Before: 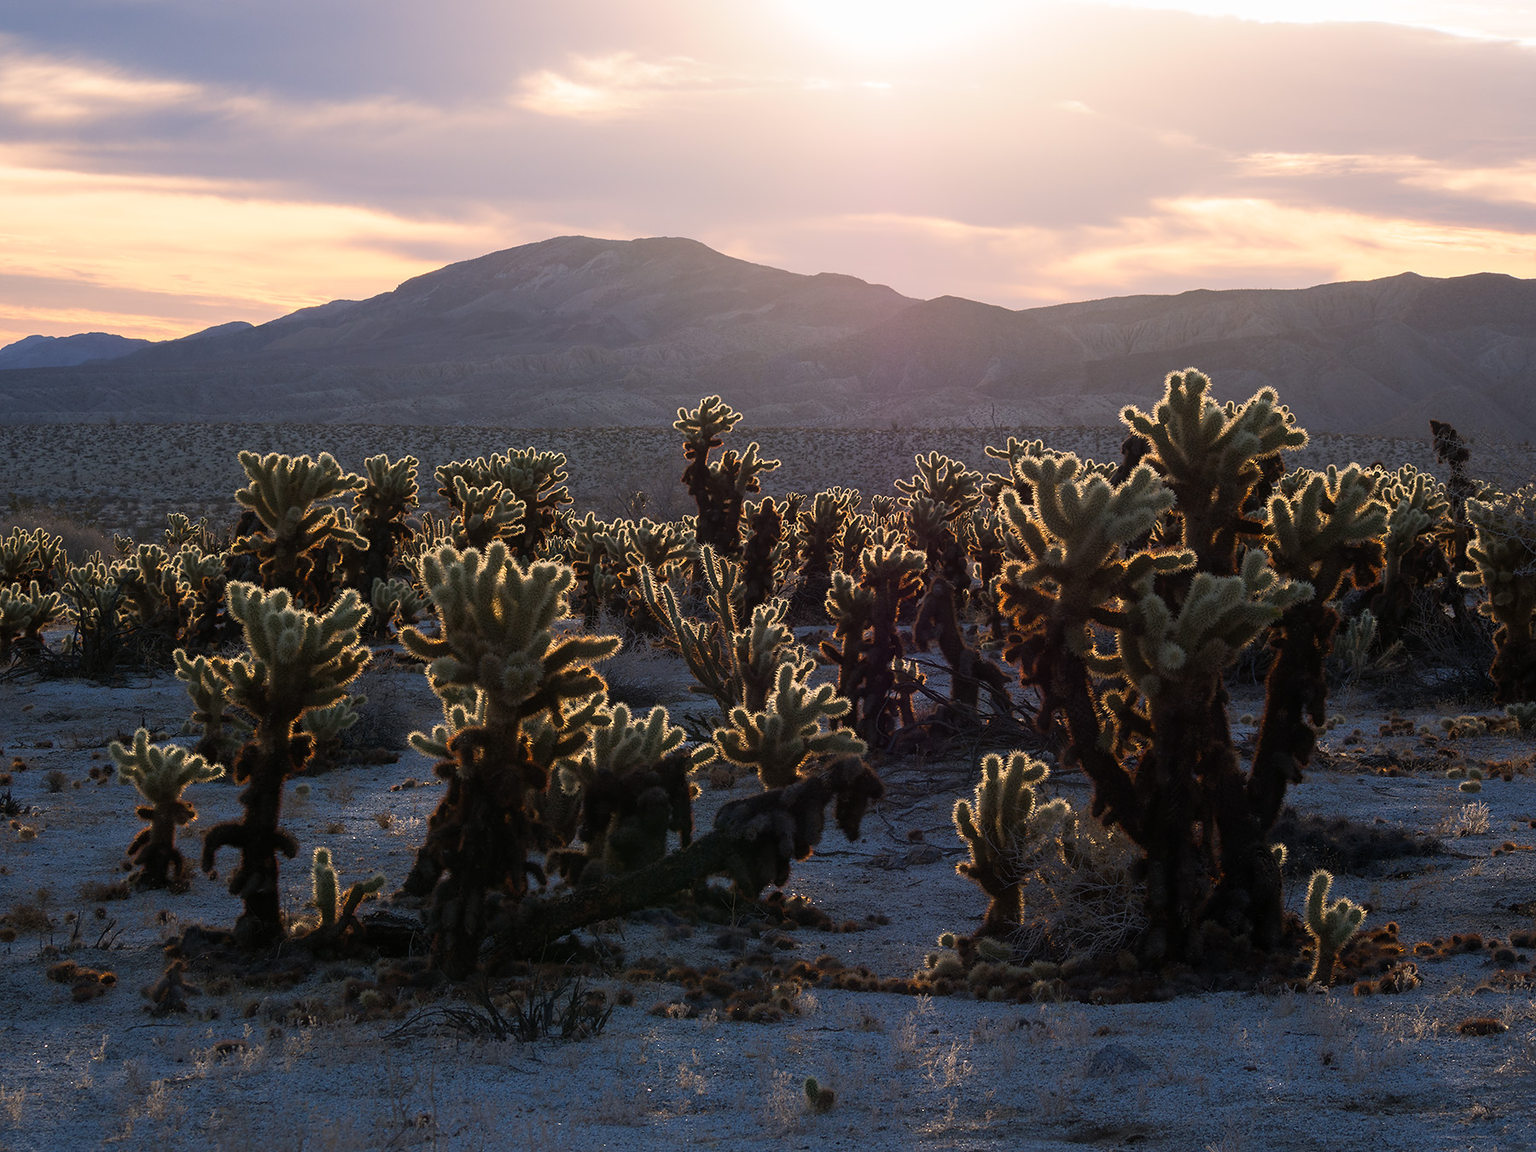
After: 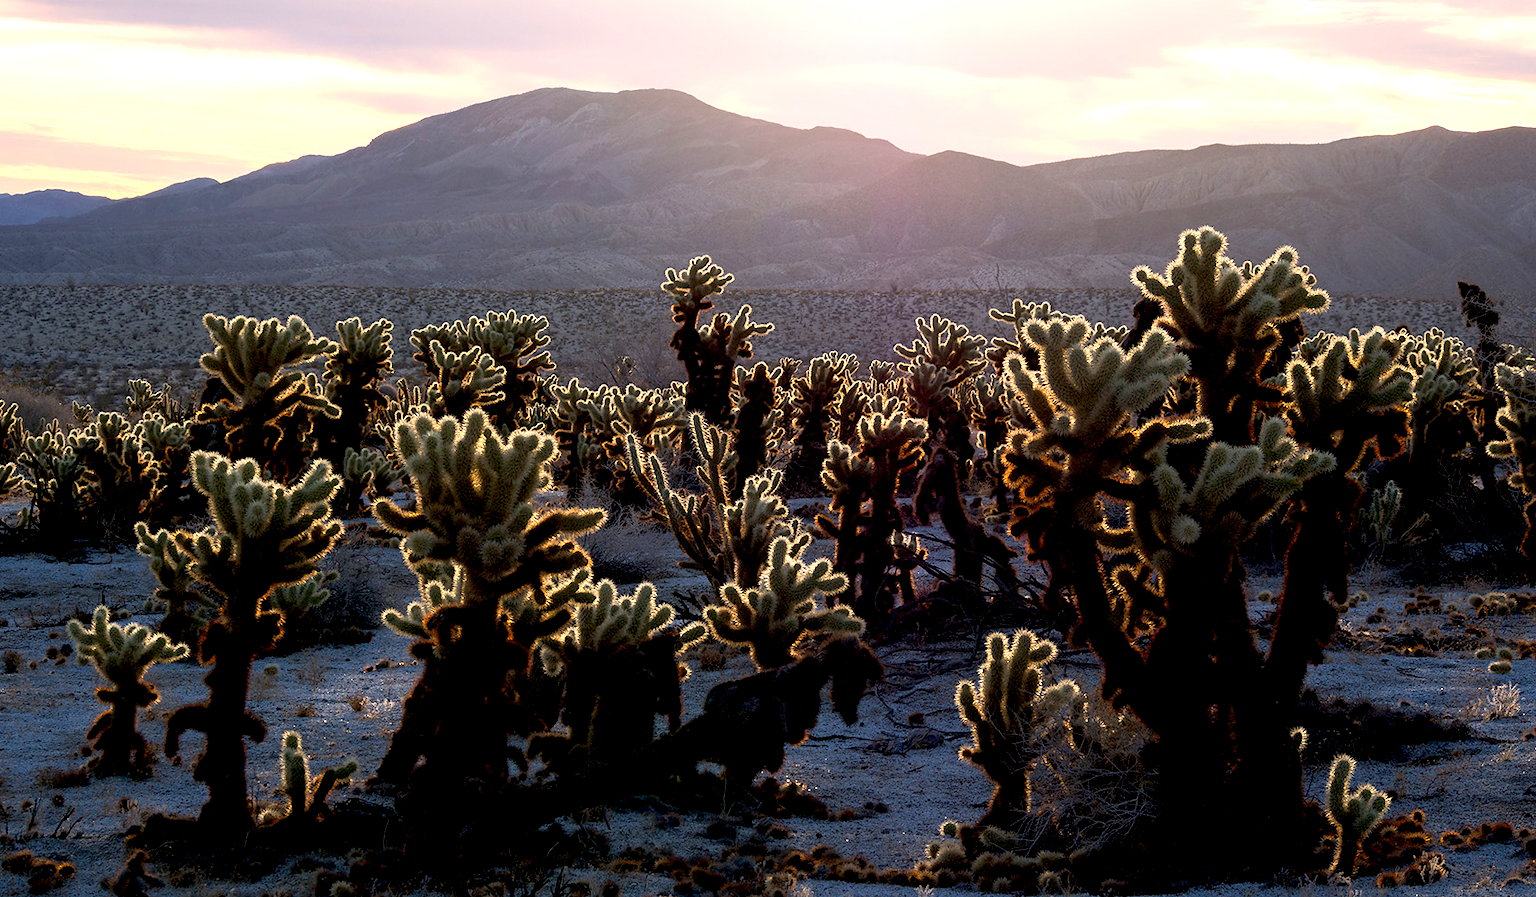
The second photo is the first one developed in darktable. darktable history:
crop and rotate: left 2.991%, top 13.302%, right 1.981%, bottom 12.636%
exposure: black level correction 0.012, exposure 0.7 EV, compensate exposure bias true, compensate highlight preservation false
